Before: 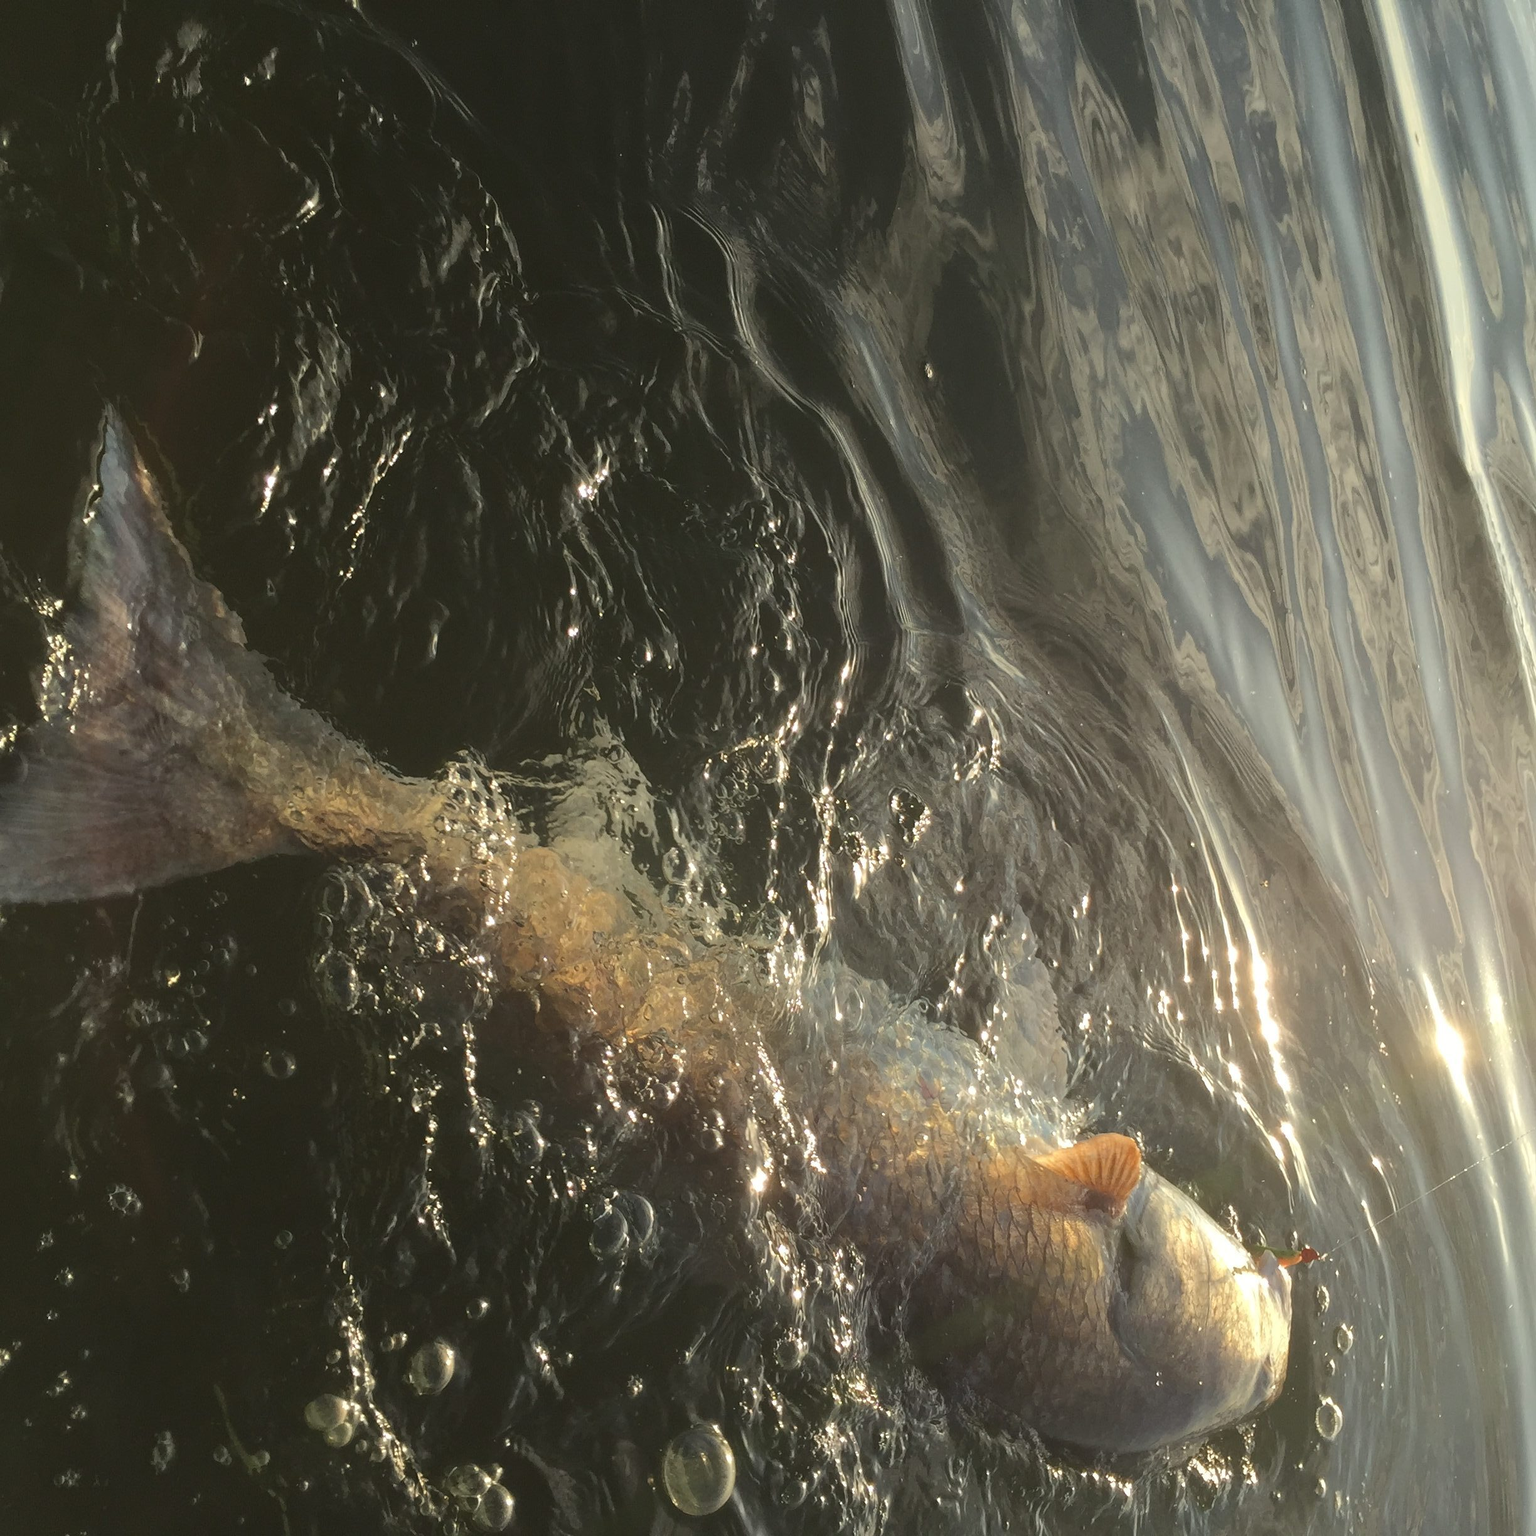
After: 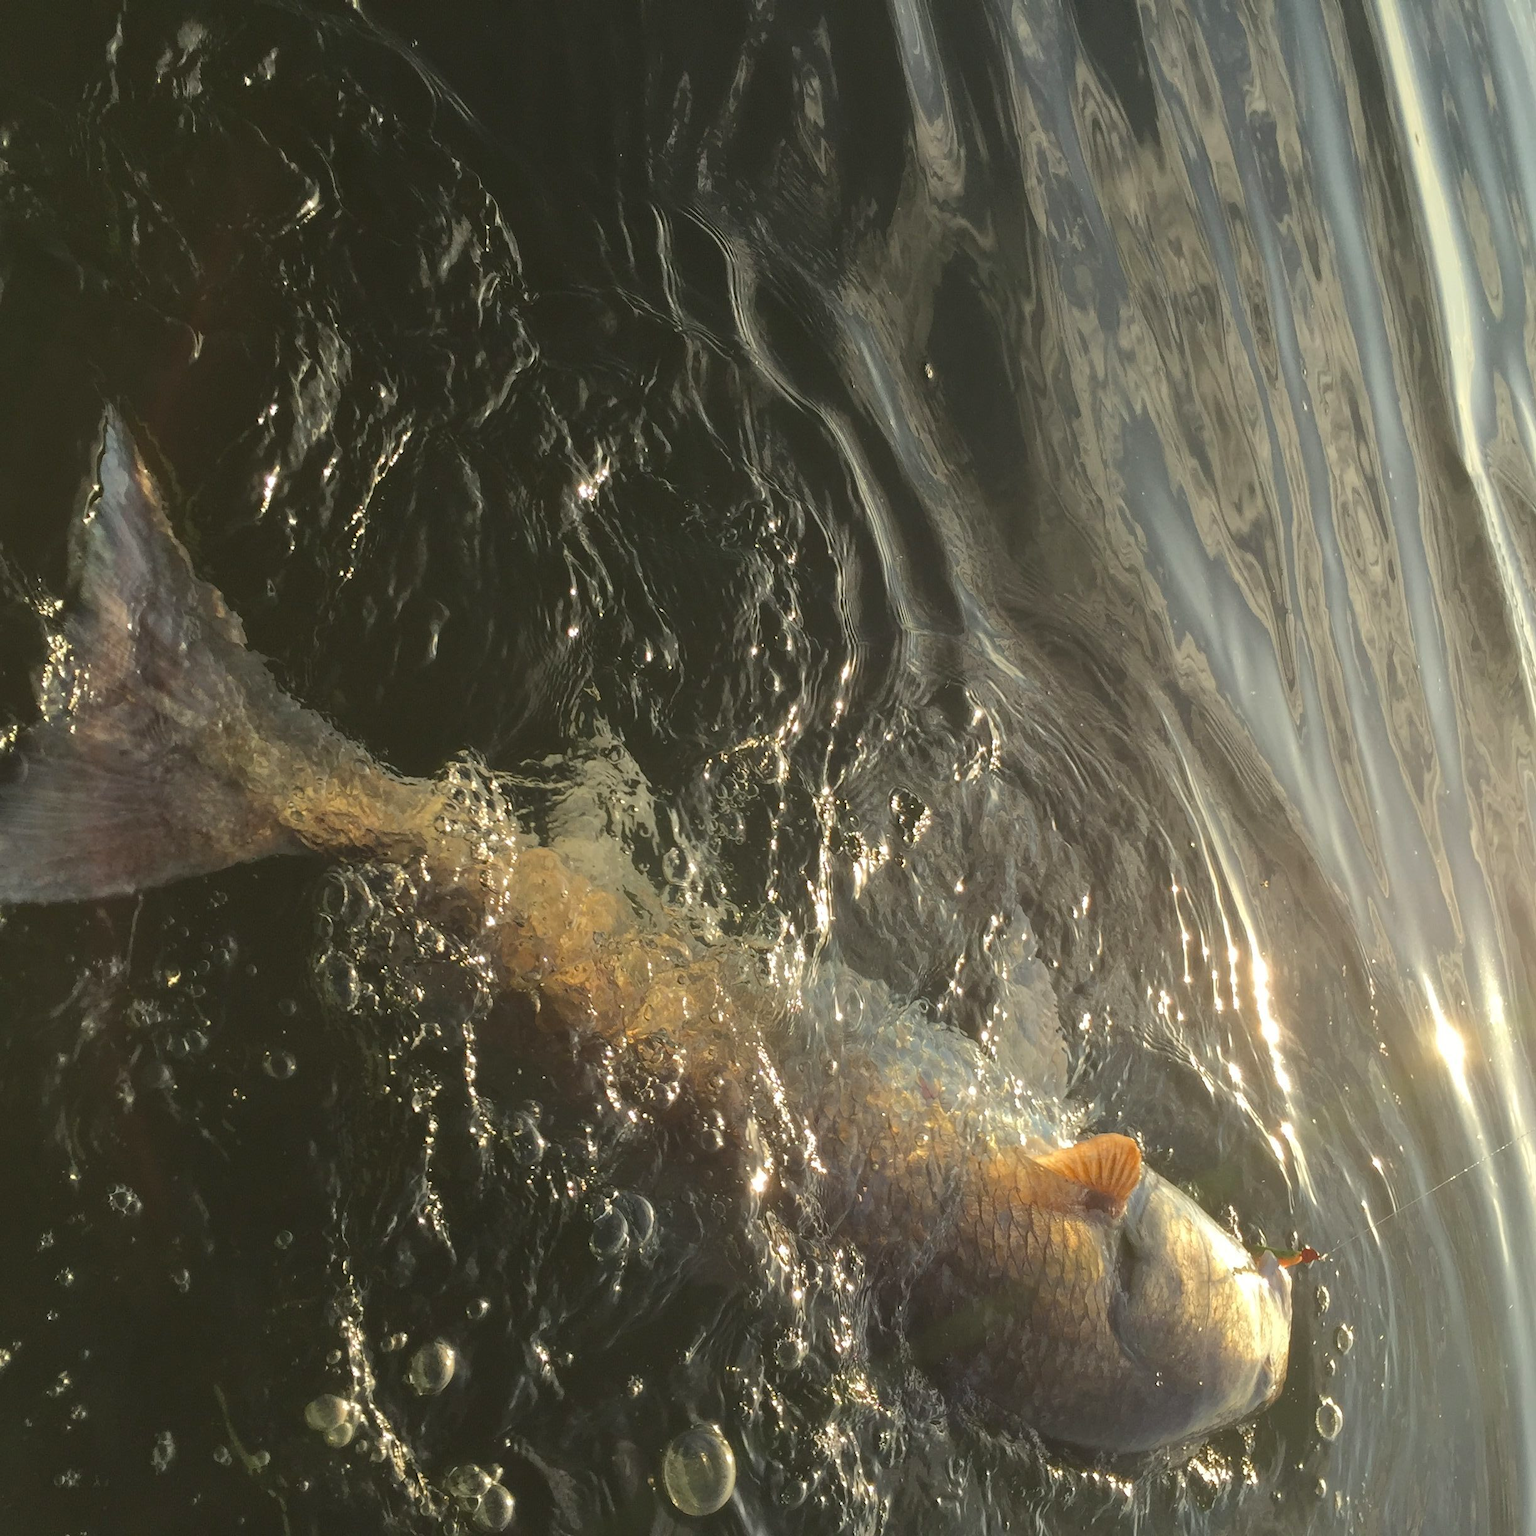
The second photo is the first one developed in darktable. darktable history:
color balance rgb: perceptual saturation grading › global saturation 10%, global vibrance 10%
shadows and highlights: radius 125.46, shadows 30.51, highlights -30.51, low approximation 0.01, soften with gaussian
